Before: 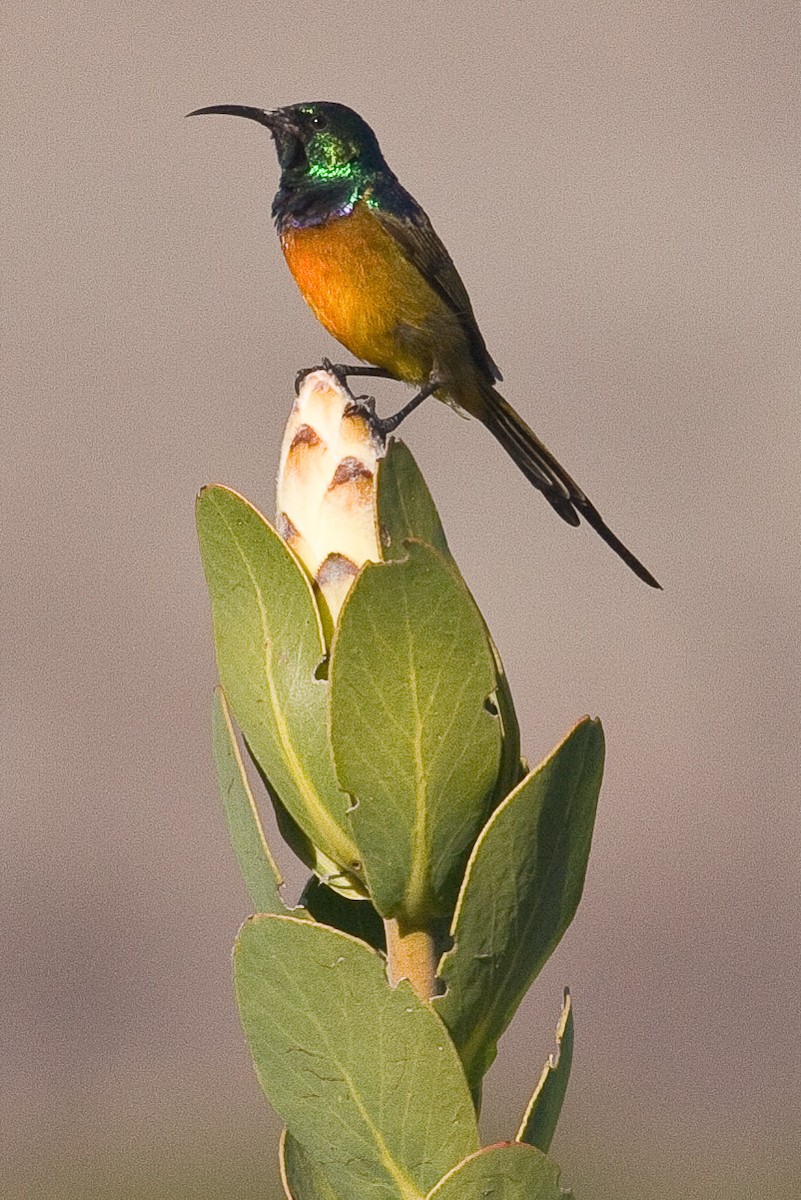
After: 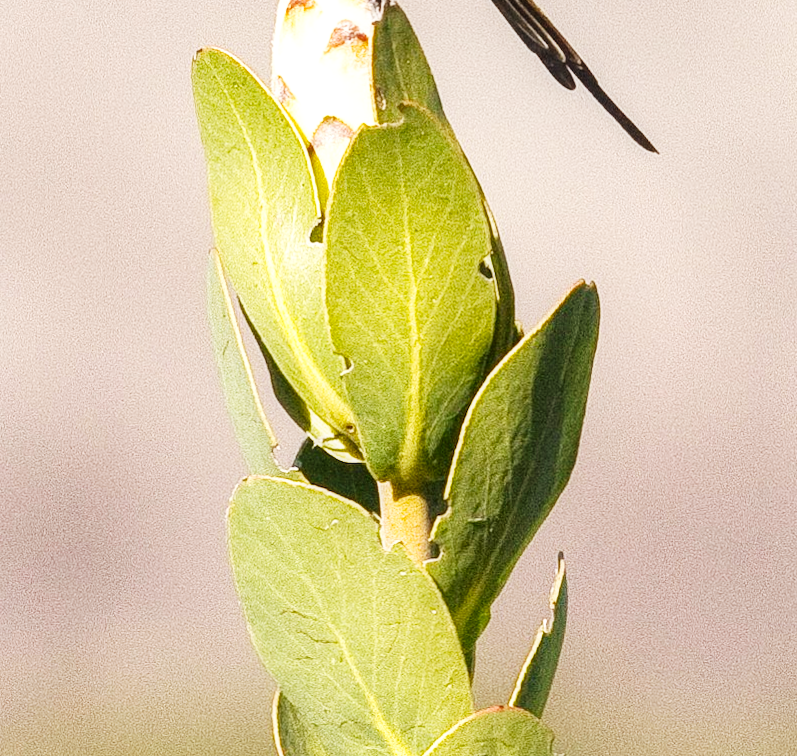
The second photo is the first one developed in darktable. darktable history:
crop and rotate: top 36.435%
base curve: curves: ch0 [(0, 0) (0.007, 0.004) (0.027, 0.03) (0.046, 0.07) (0.207, 0.54) (0.442, 0.872) (0.673, 0.972) (1, 1)], preserve colors none
rotate and perspective: rotation 0.192°, lens shift (horizontal) -0.015, crop left 0.005, crop right 0.996, crop top 0.006, crop bottom 0.99
local contrast: detail 130%
contrast equalizer: octaves 7, y [[0.6 ×6], [0.55 ×6], [0 ×6], [0 ×6], [0 ×6]], mix -0.3
